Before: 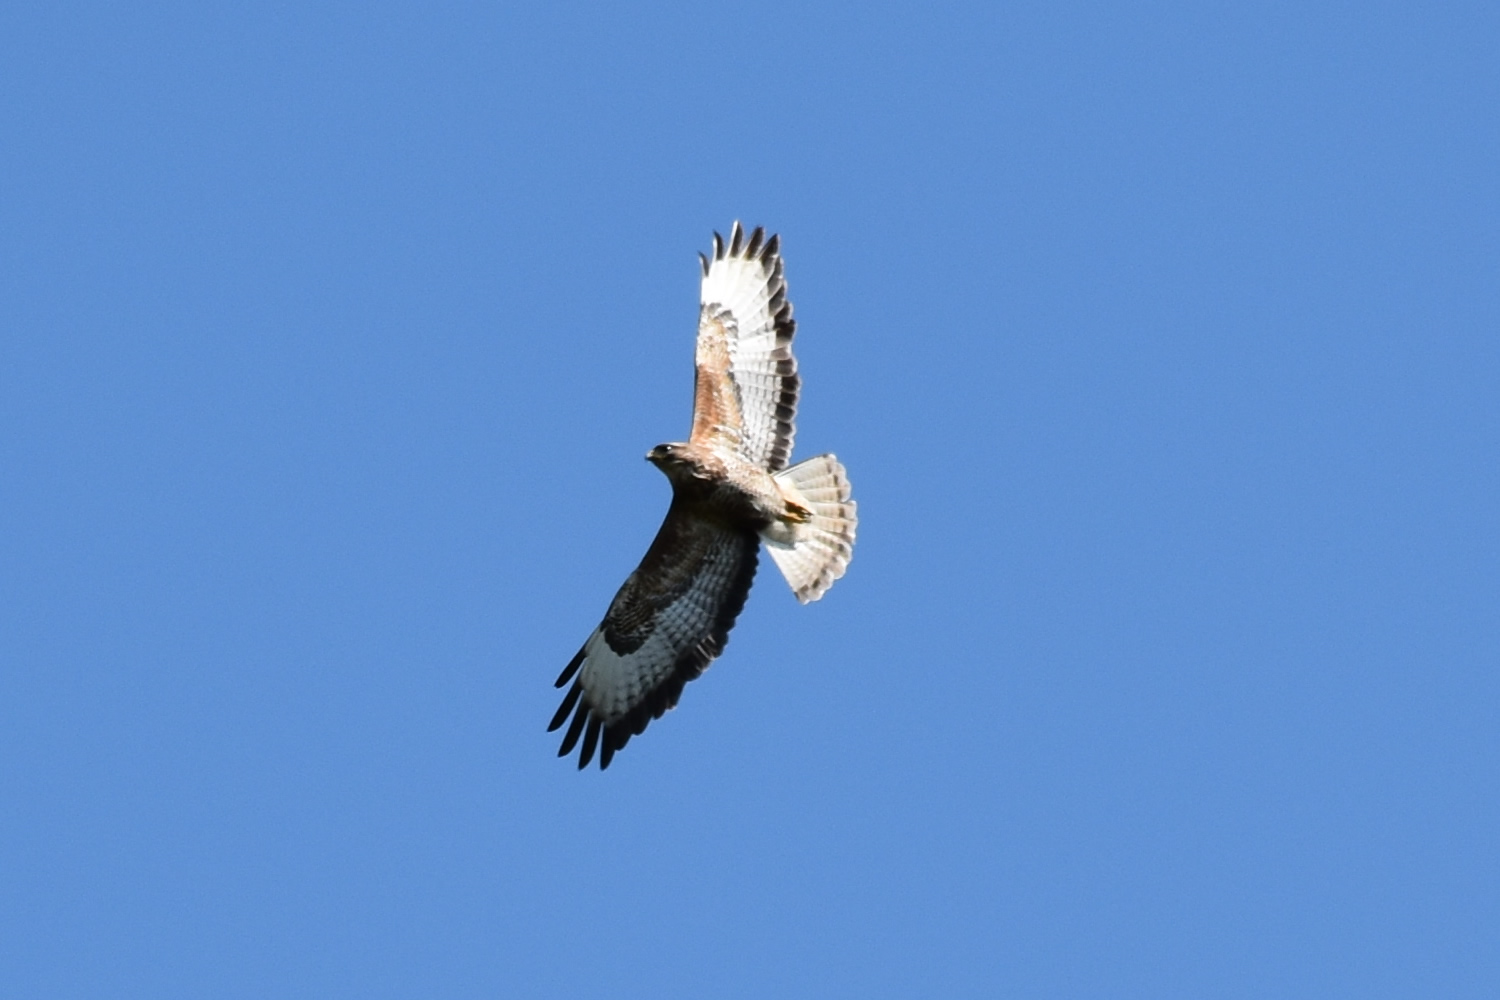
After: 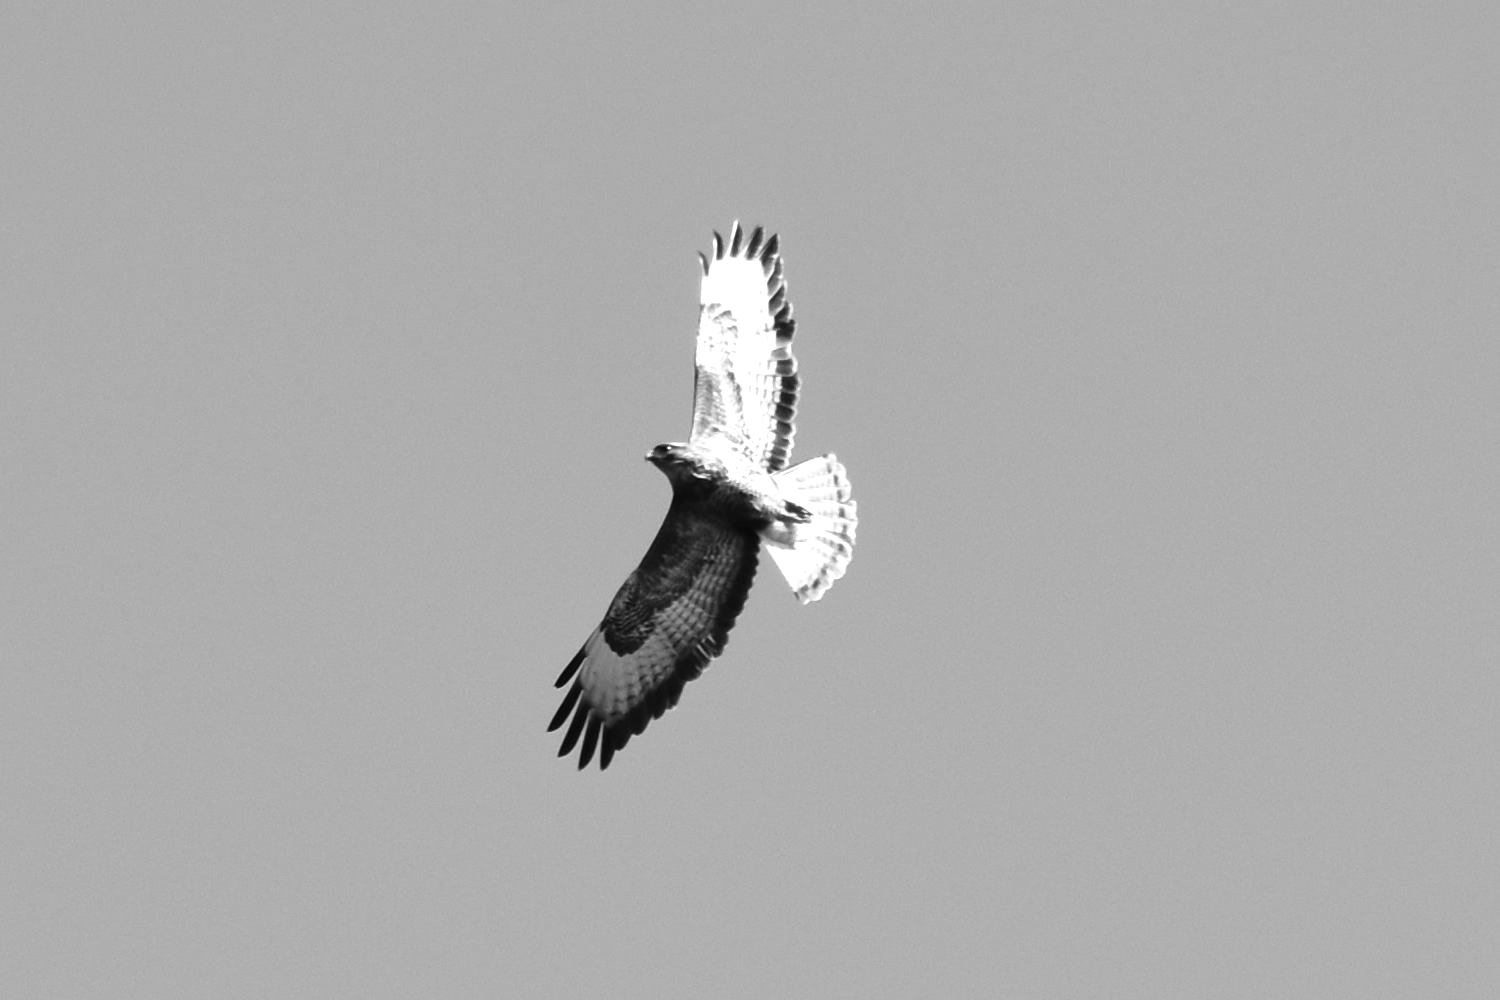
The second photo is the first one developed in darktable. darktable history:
exposure: exposure 0.7 EV, compensate highlight preservation false
monochrome: on, module defaults
white balance: red 0.98, blue 1.034
